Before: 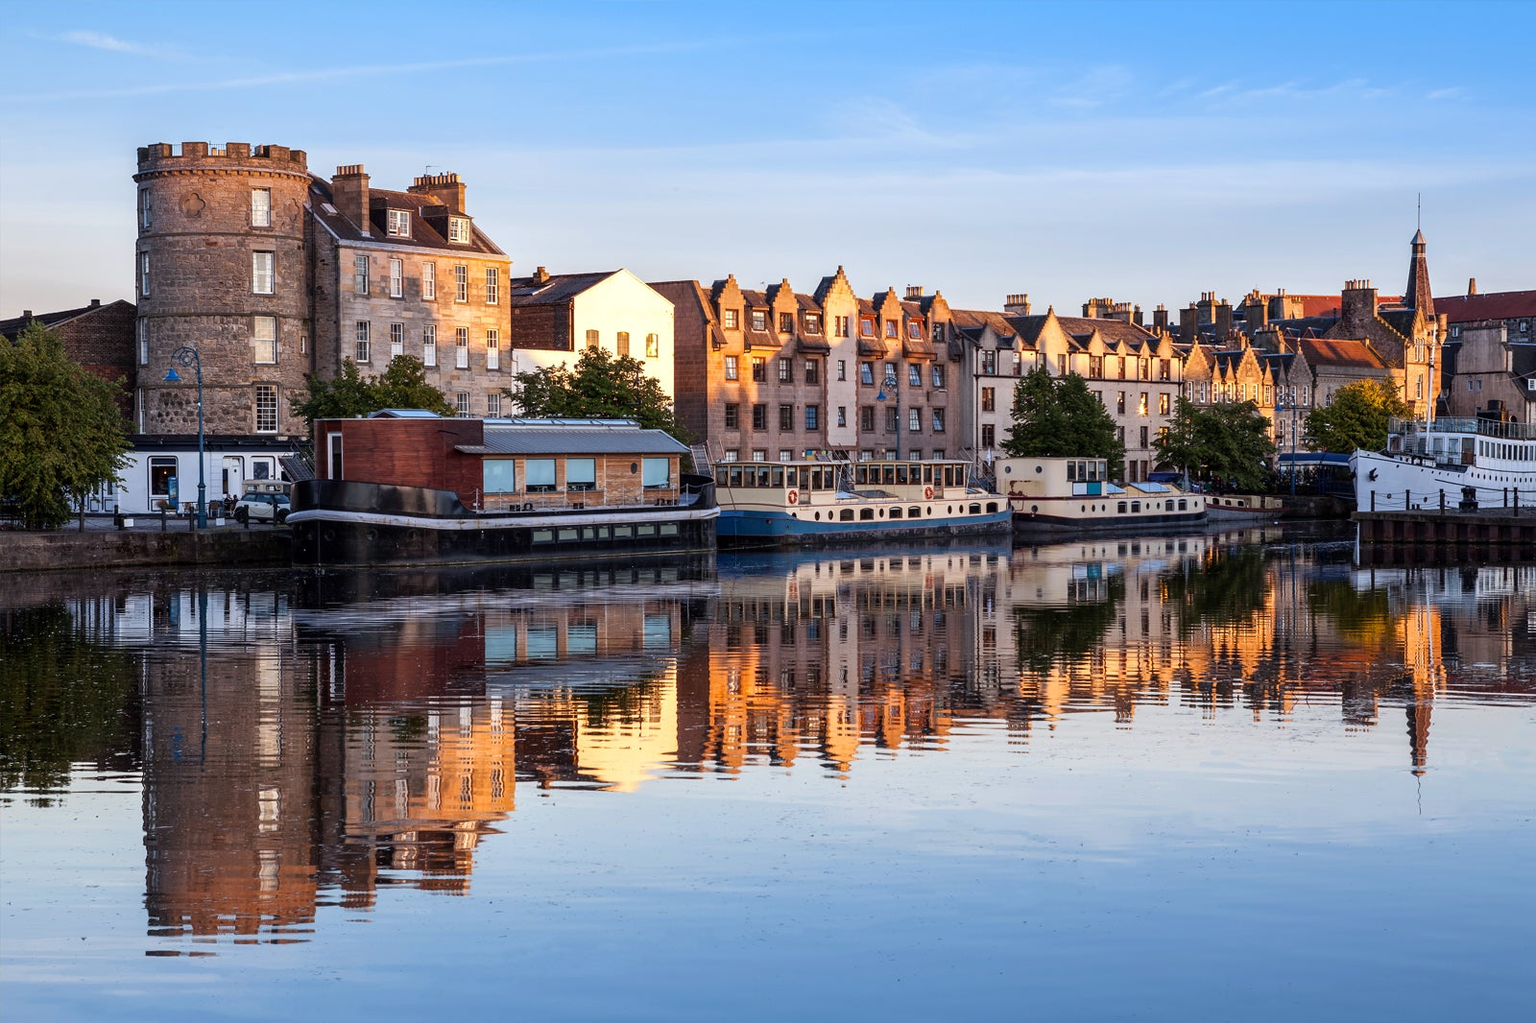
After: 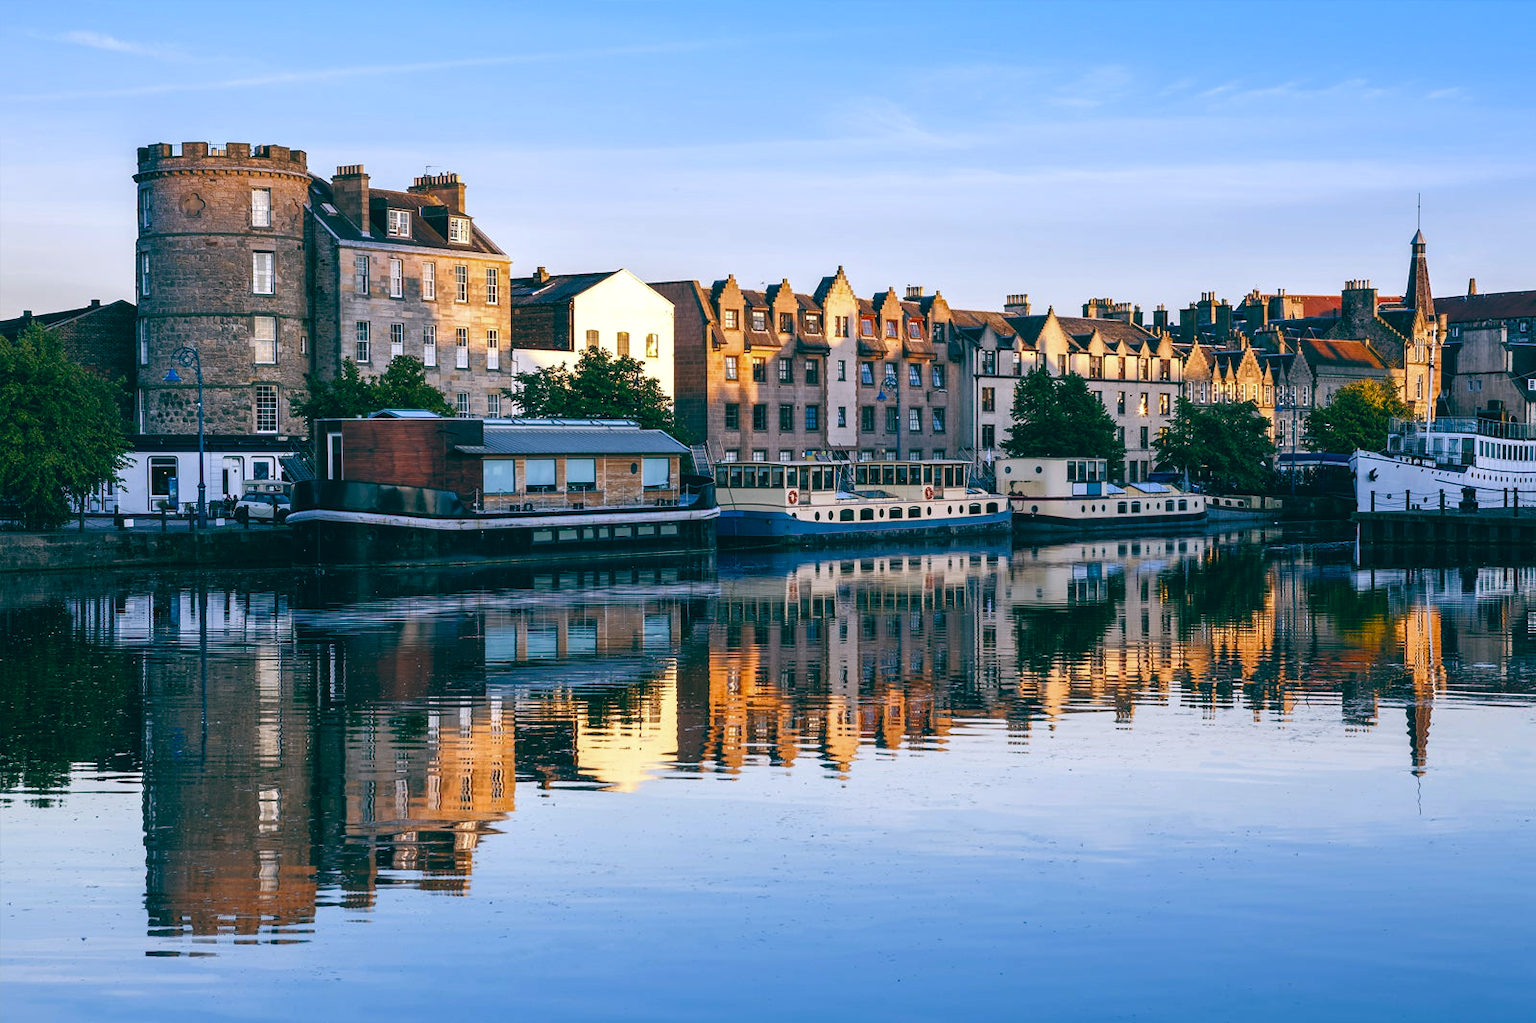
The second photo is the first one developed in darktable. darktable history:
white balance: red 0.926, green 1.003, blue 1.133
color balance rgb: perceptual saturation grading › global saturation 20%, perceptual saturation grading › highlights -25%, perceptual saturation grading › shadows 25%
color balance: lift [1.005, 0.99, 1.007, 1.01], gamma [1, 0.979, 1.011, 1.021], gain [0.923, 1.098, 1.025, 0.902], input saturation 90.45%, contrast 7.73%, output saturation 105.91%
